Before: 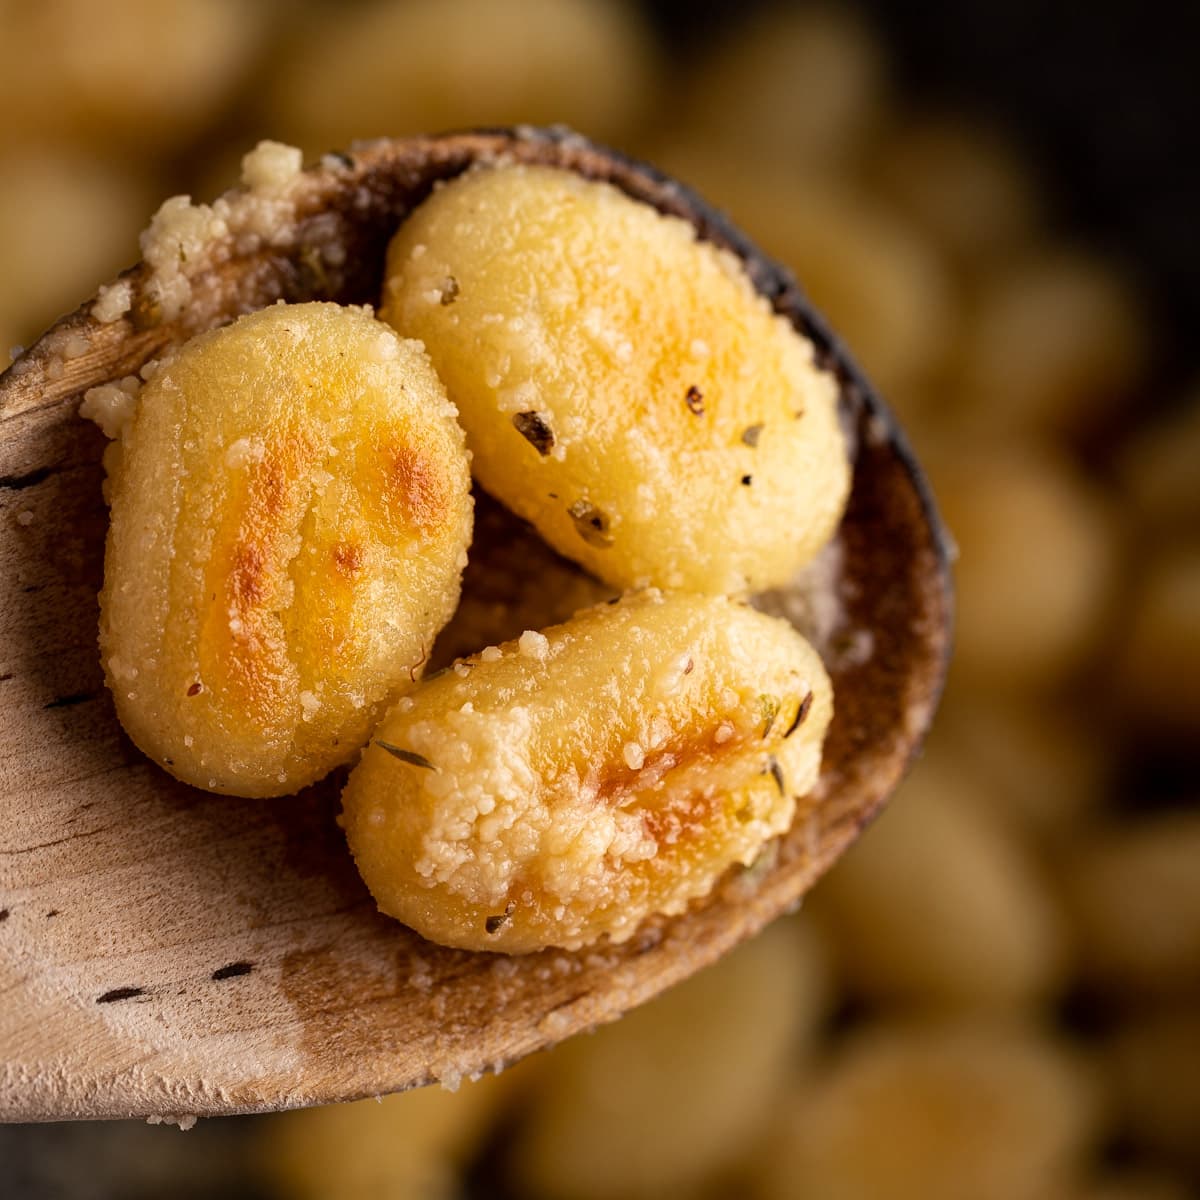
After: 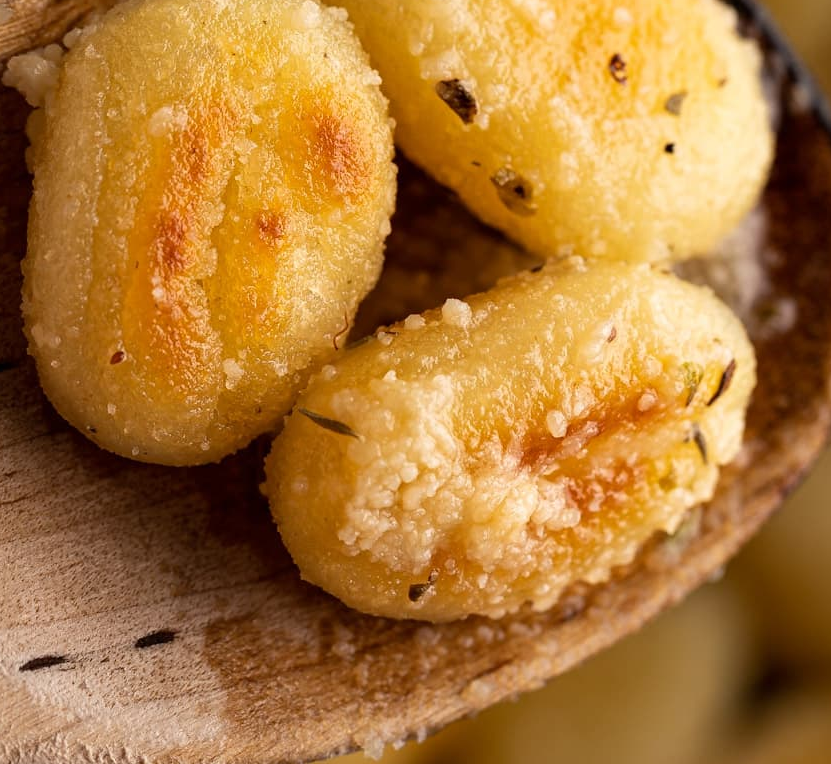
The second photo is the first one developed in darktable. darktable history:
crop: left 6.488%, top 27.668%, right 24.183%, bottom 8.656%
white balance: emerald 1
